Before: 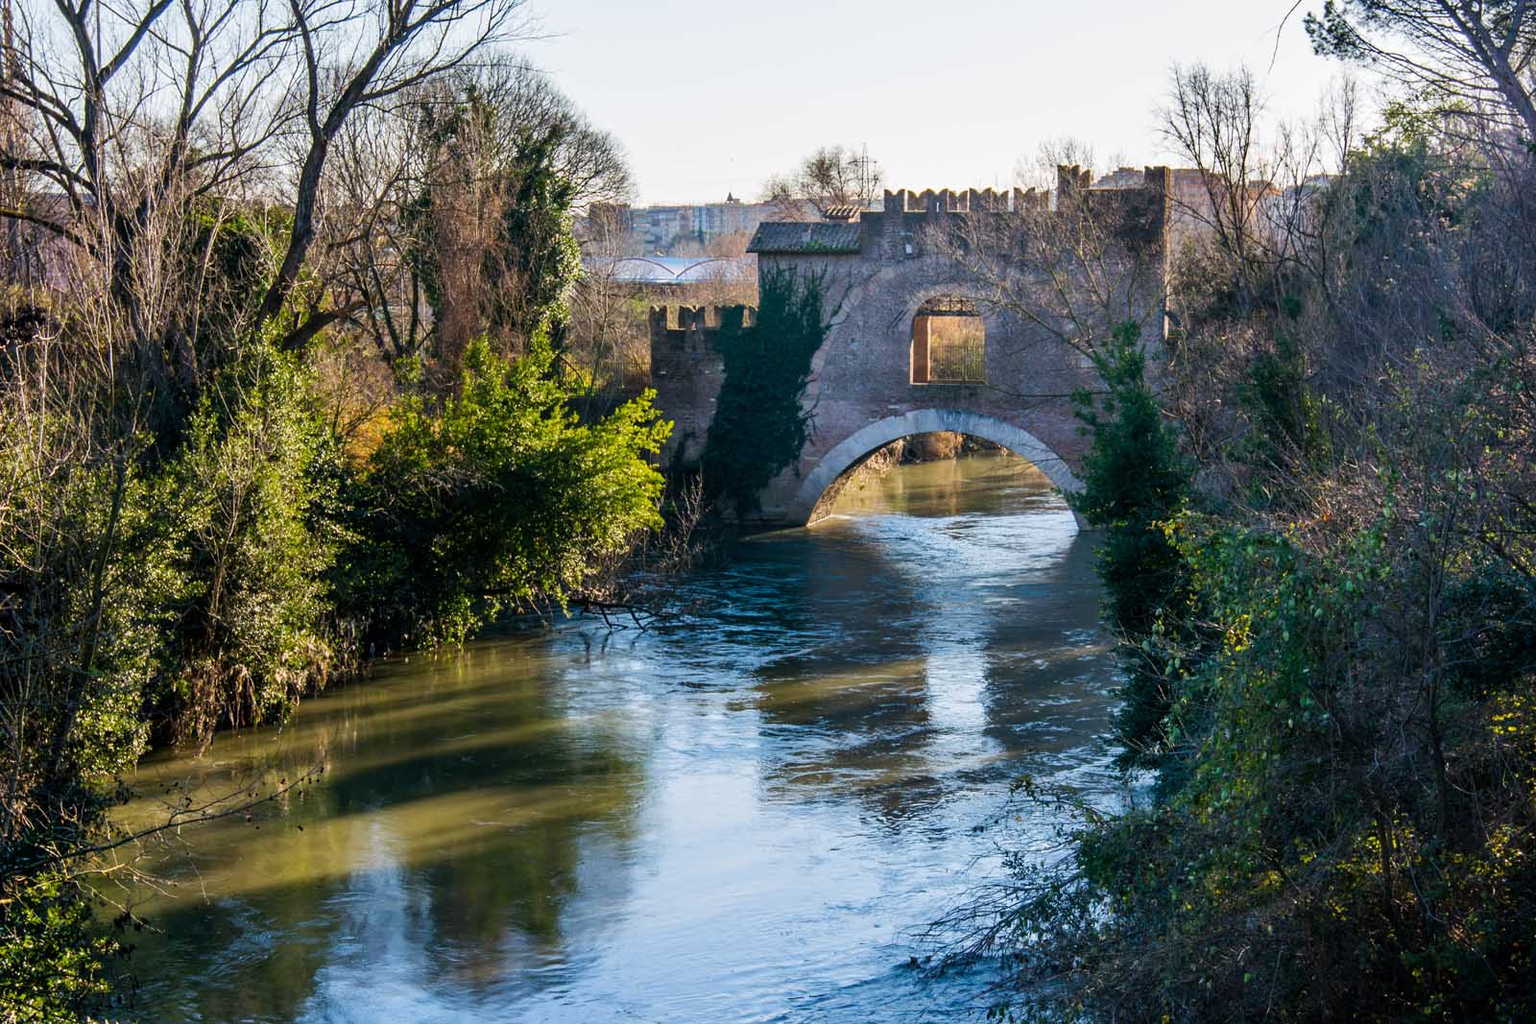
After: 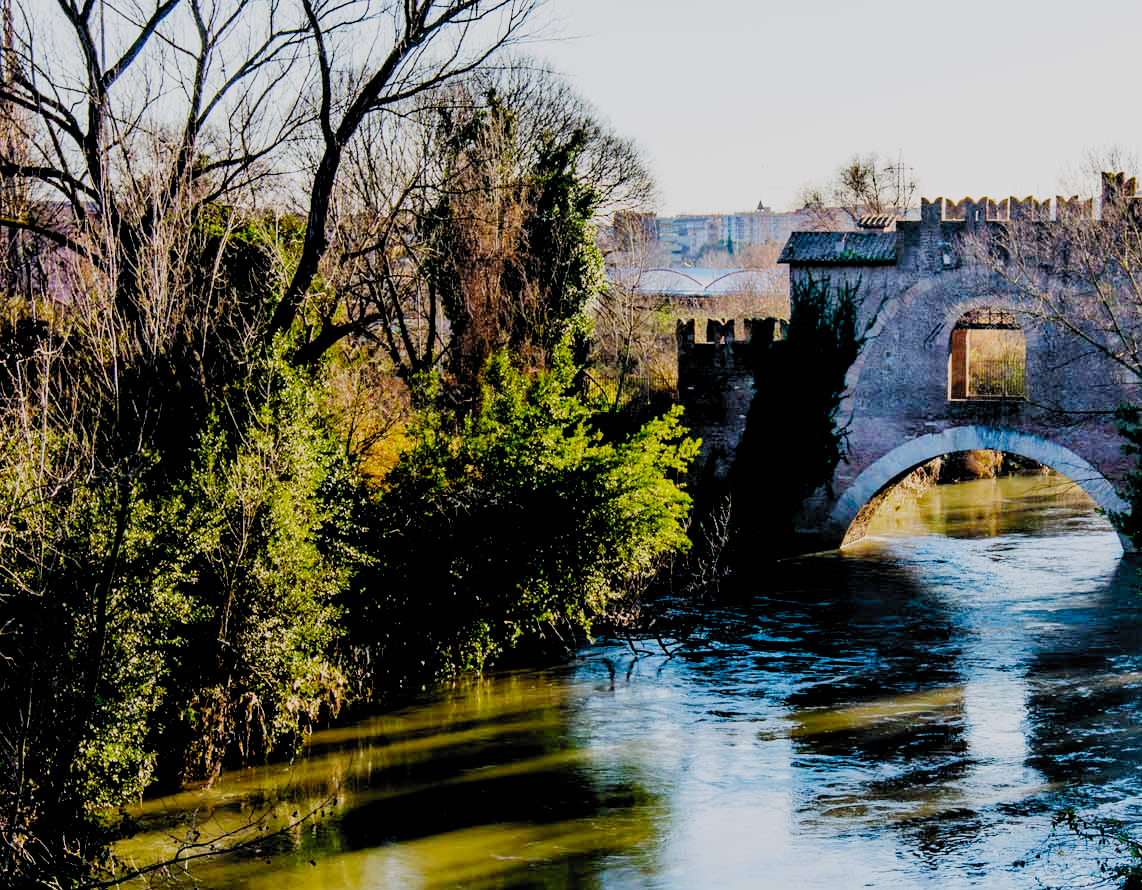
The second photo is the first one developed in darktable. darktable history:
contrast brightness saturation: contrast 0.07, brightness 0.076, saturation 0.185
filmic rgb: black relative exposure -2.87 EV, white relative exposure 4.56 EV, hardness 1.76, contrast 1.254, add noise in highlights 0.002, preserve chrominance no, color science v3 (2019), use custom middle-gray values true, contrast in highlights soft
crop: right 28.587%, bottom 16.521%
